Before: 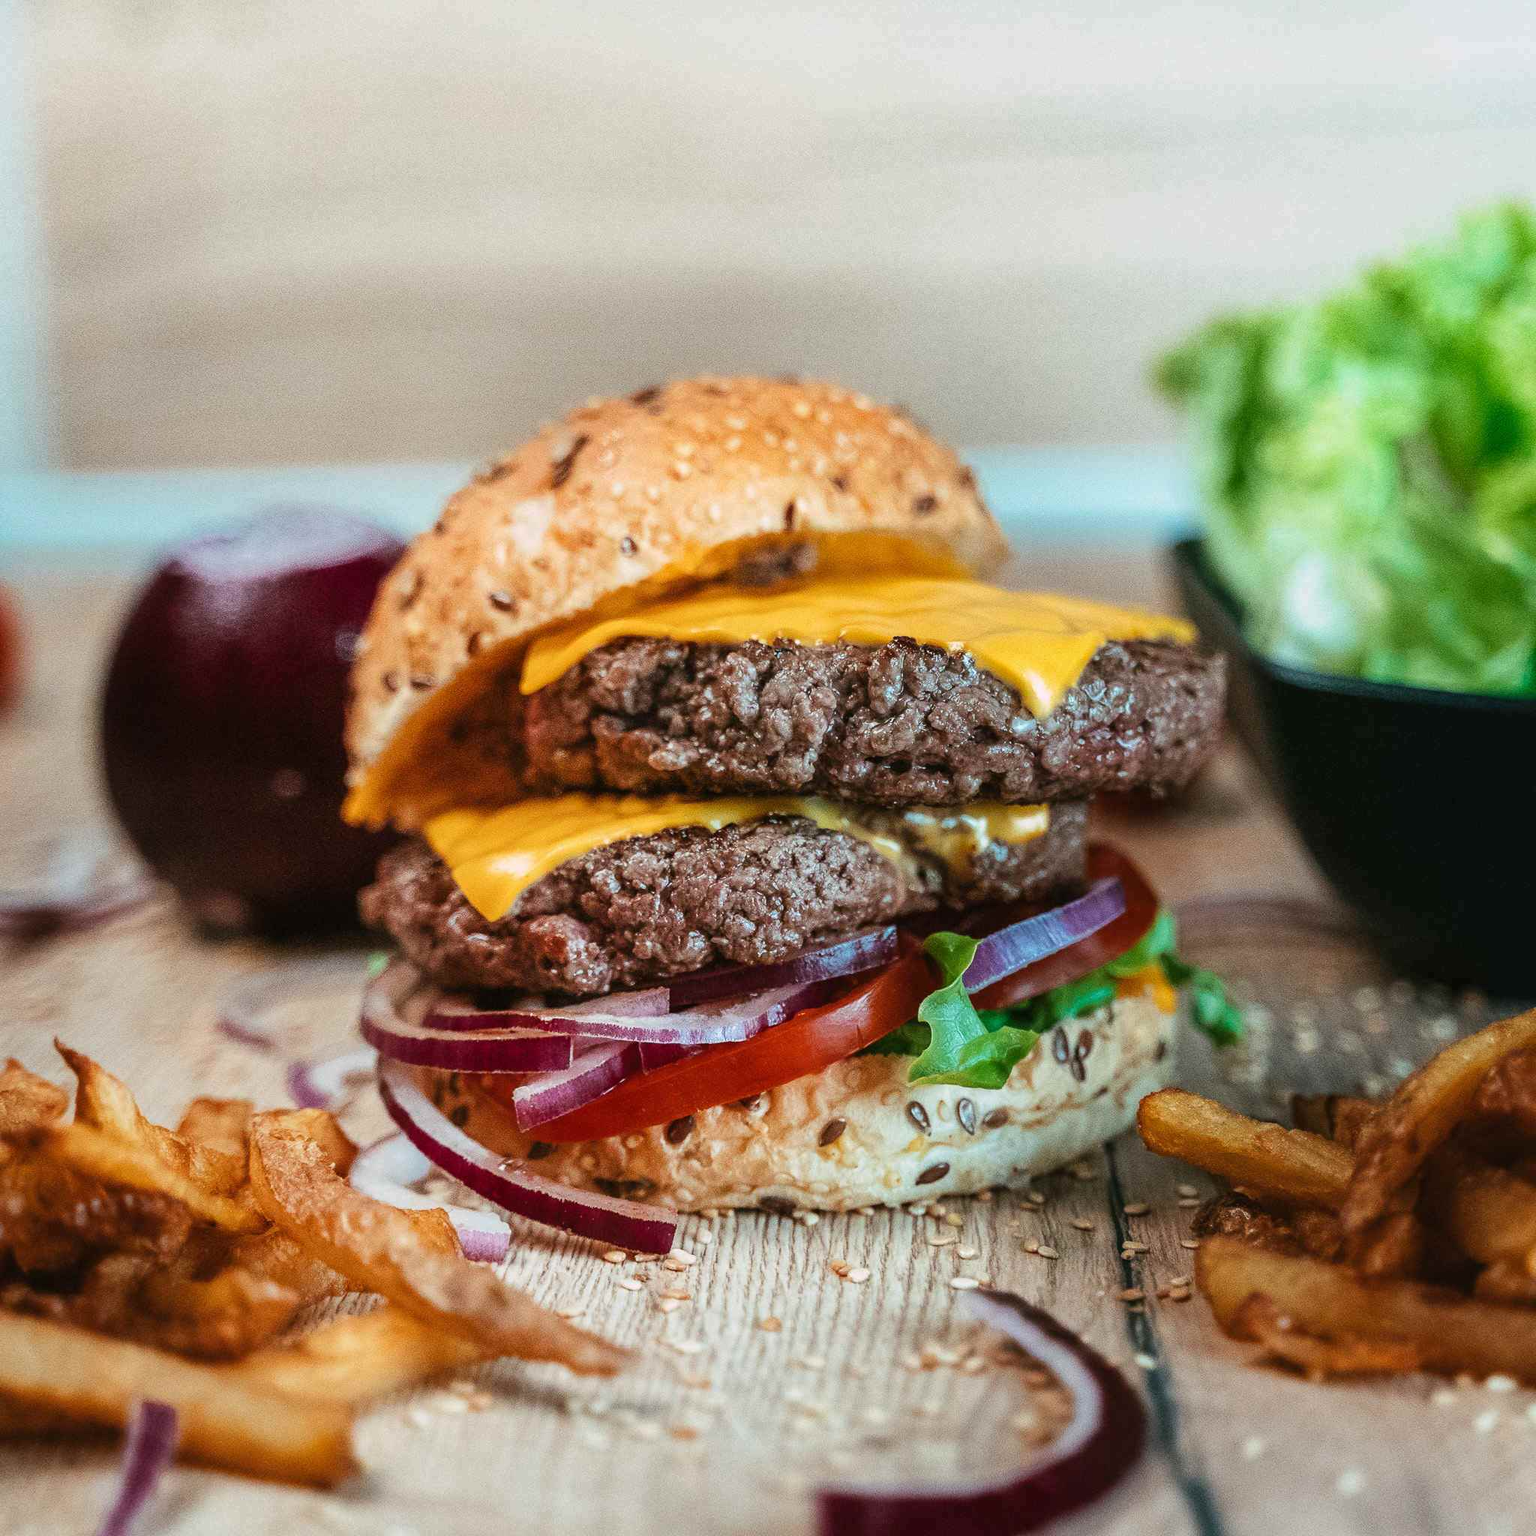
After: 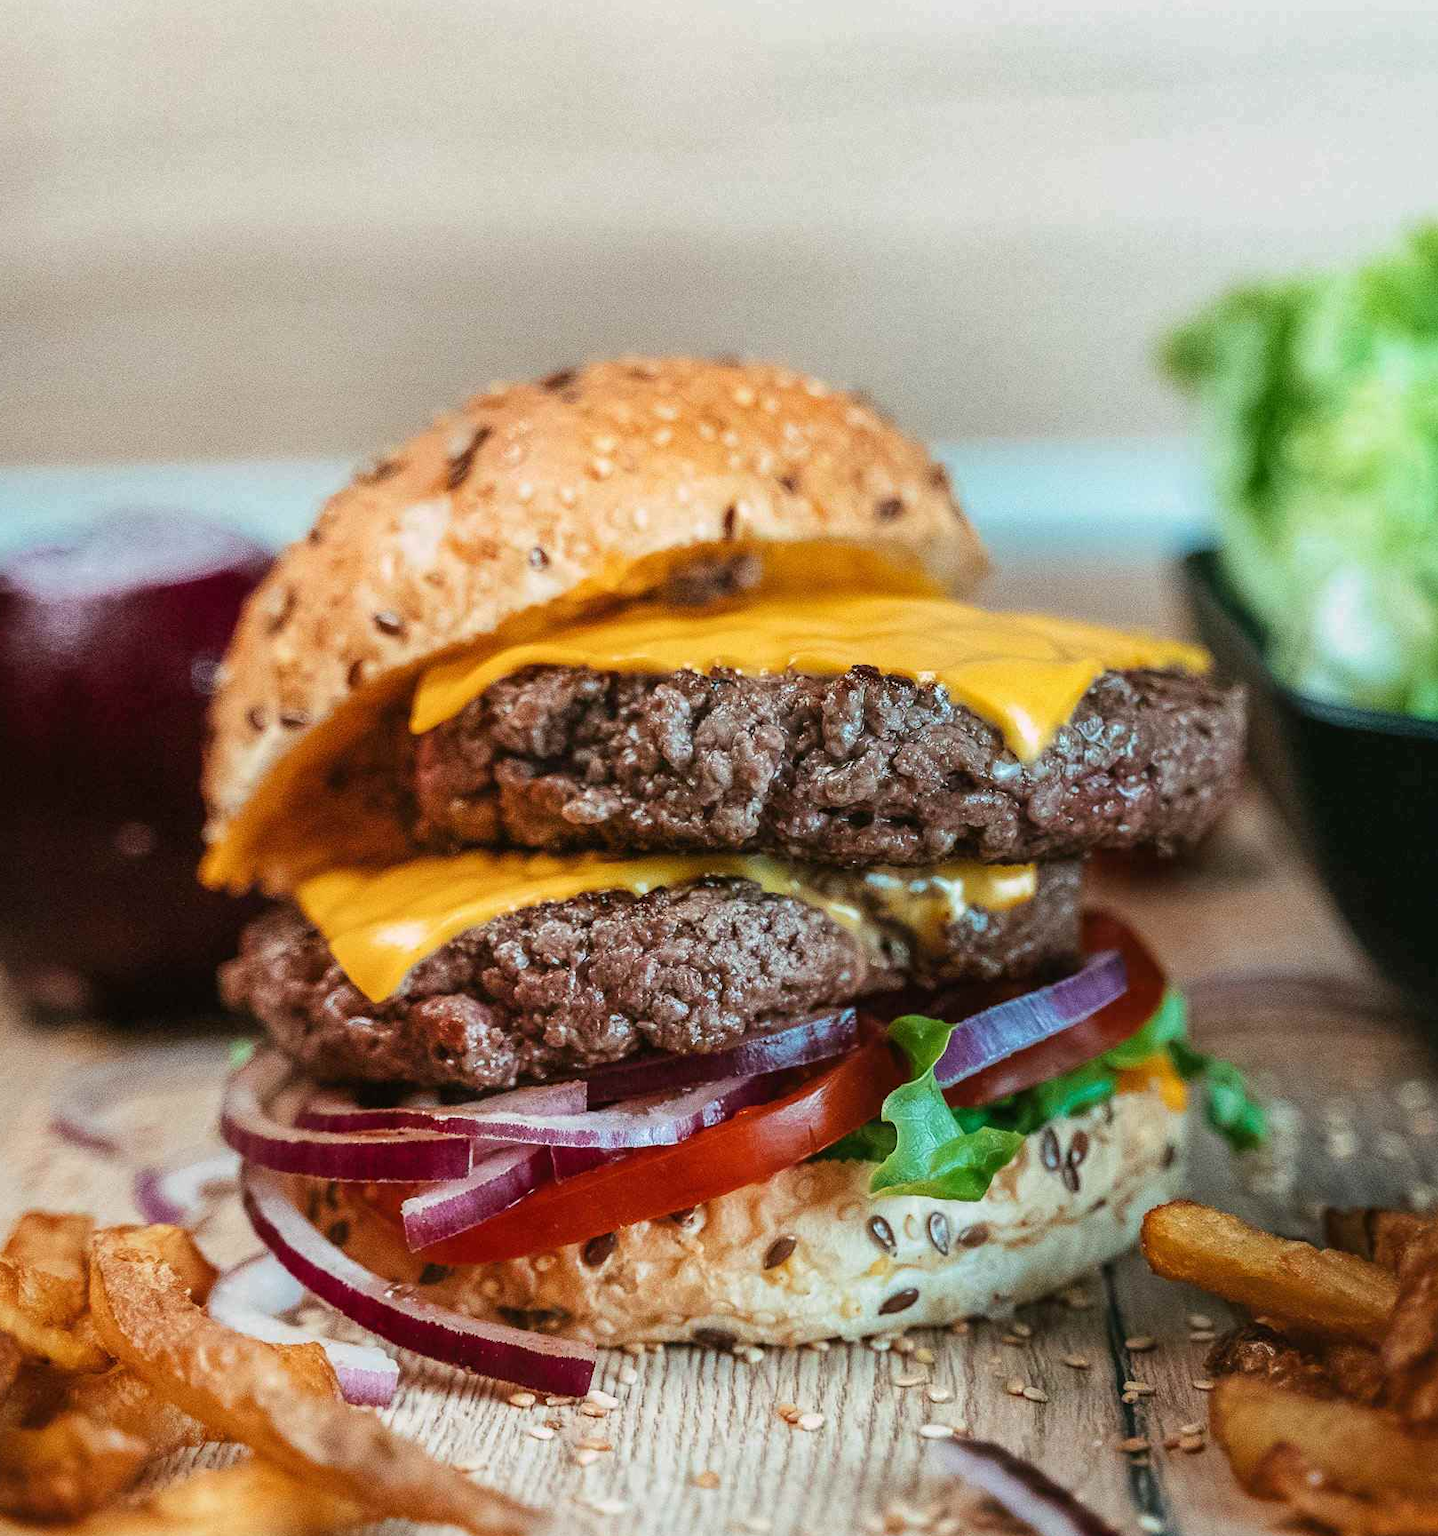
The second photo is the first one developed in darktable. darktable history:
crop: left 11.341%, top 4.91%, right 9.588%, bottom 10.627%
